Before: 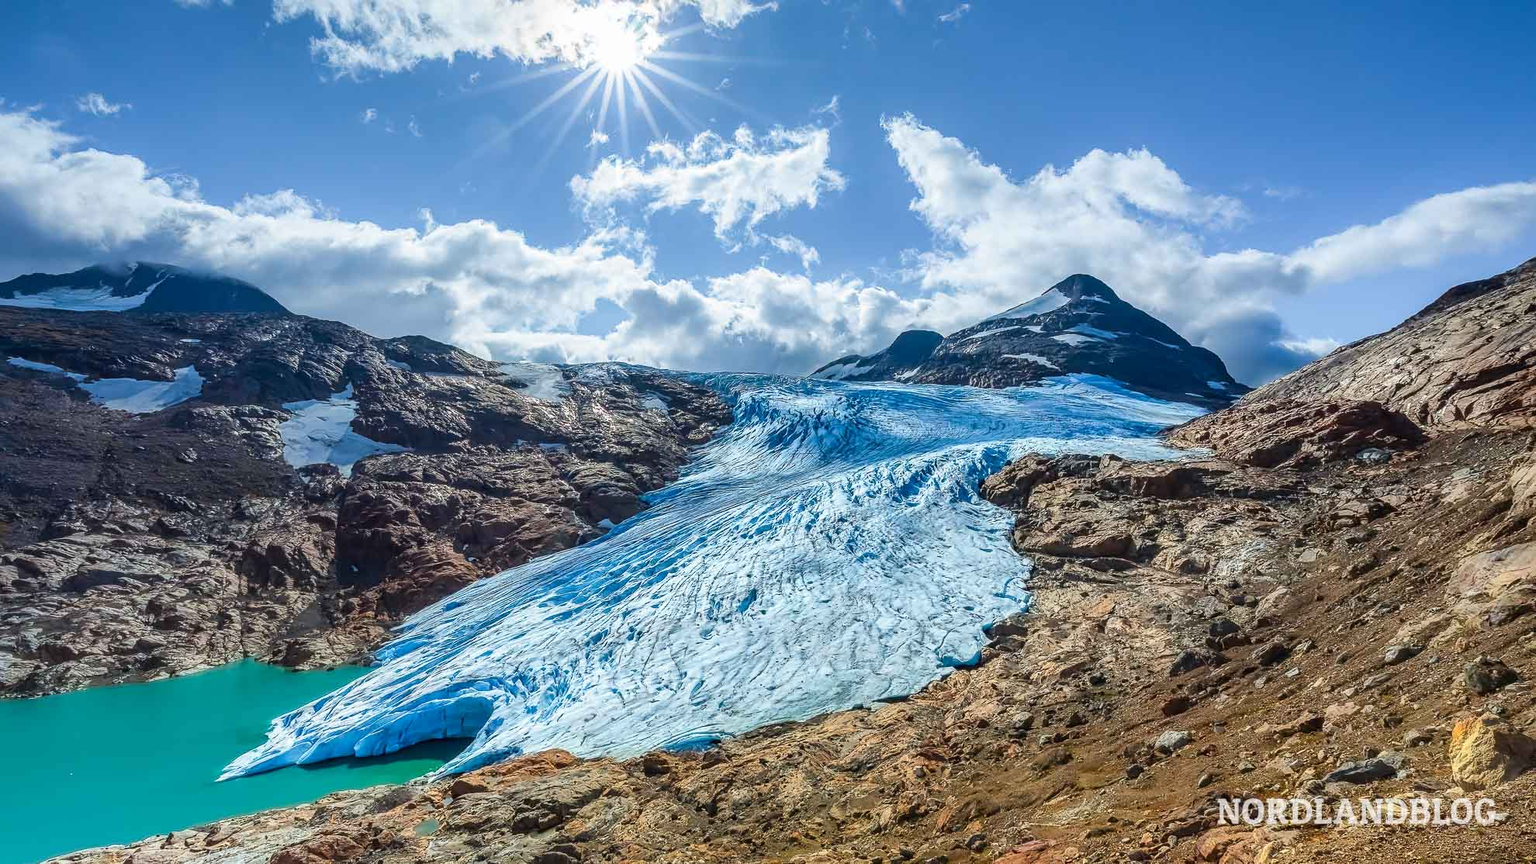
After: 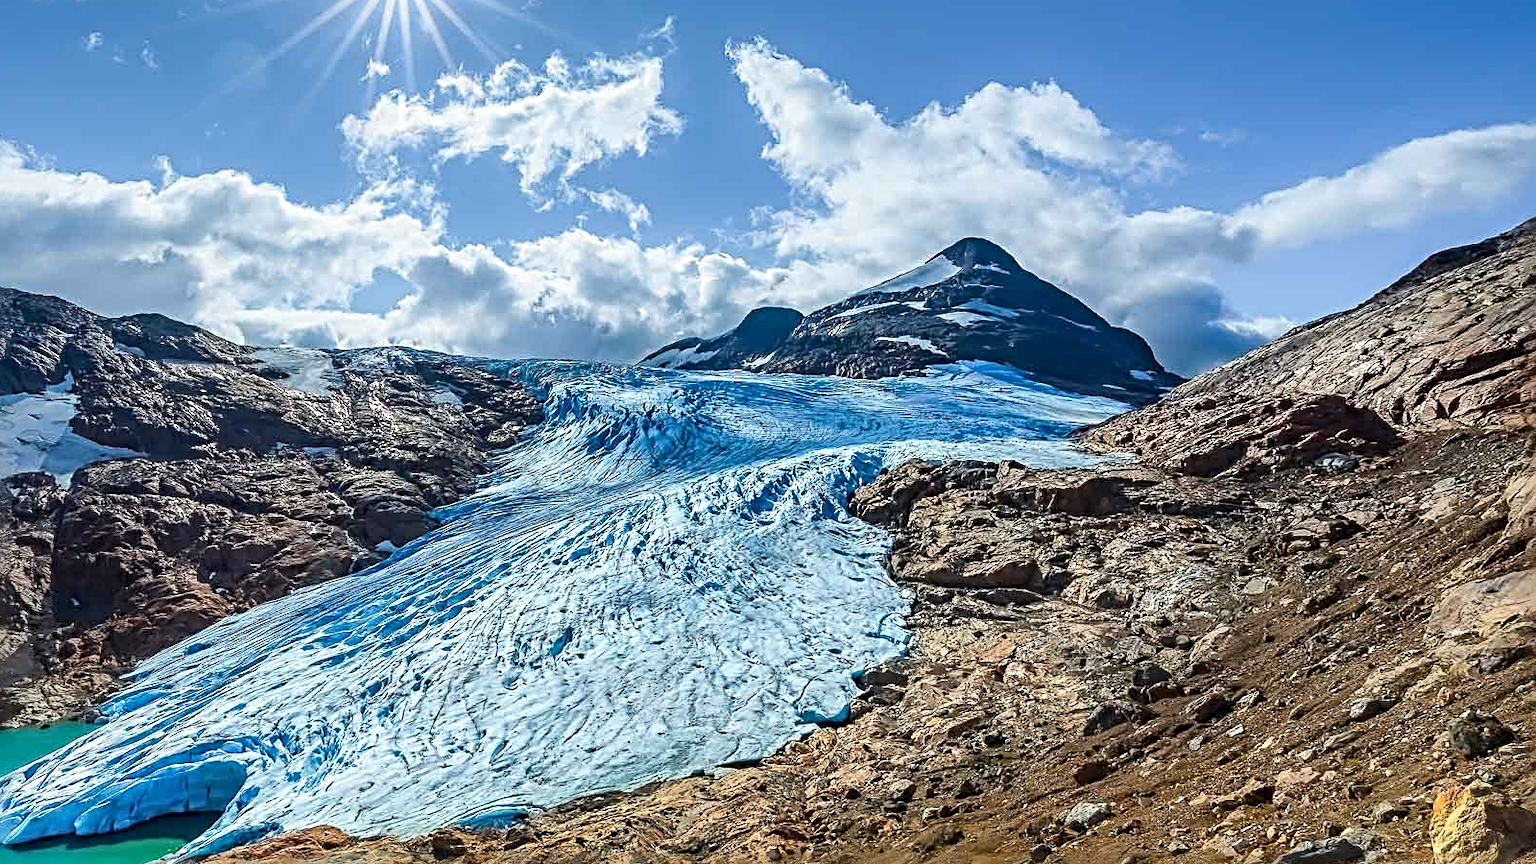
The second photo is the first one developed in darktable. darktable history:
sharpen: radius 4.925
crop: left 19.142%, top 9.541%, right 0%, bottom 9.639%
